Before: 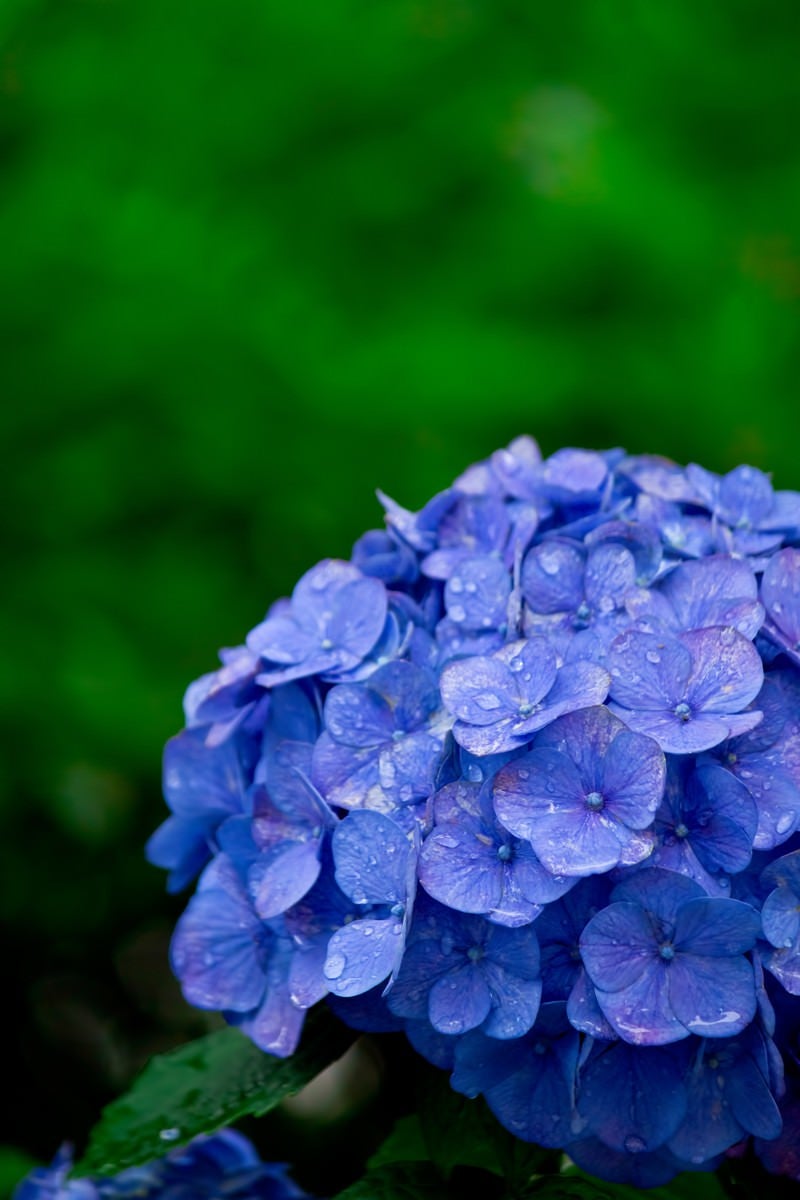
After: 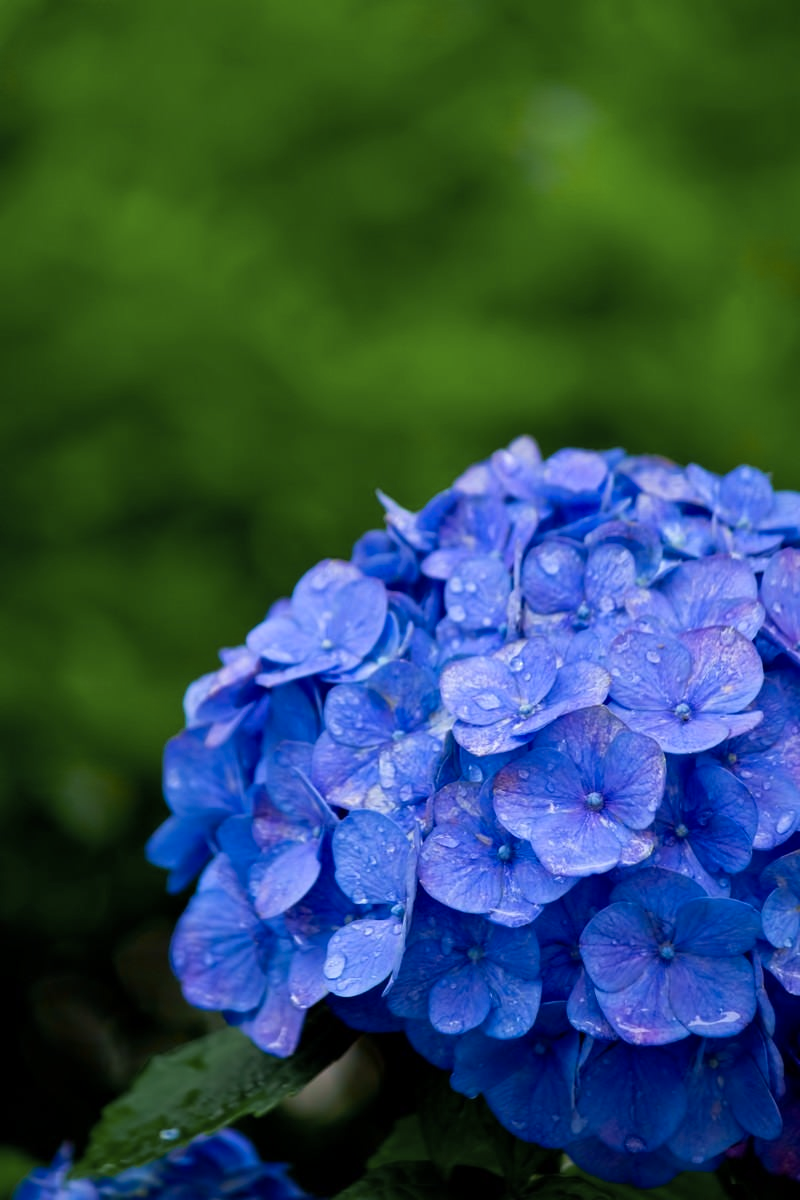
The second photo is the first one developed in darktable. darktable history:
local contrast: mode bilateral grid, contrast 15, coarseness 36, detail 105%, midtone range 0.2
color zones: curves: ch1 [(0.309, 0.524) (0.41, 0.329) (0.508, 0.509)]; ch2 [(0.25, 0.457) (0.75, 0.5)]
